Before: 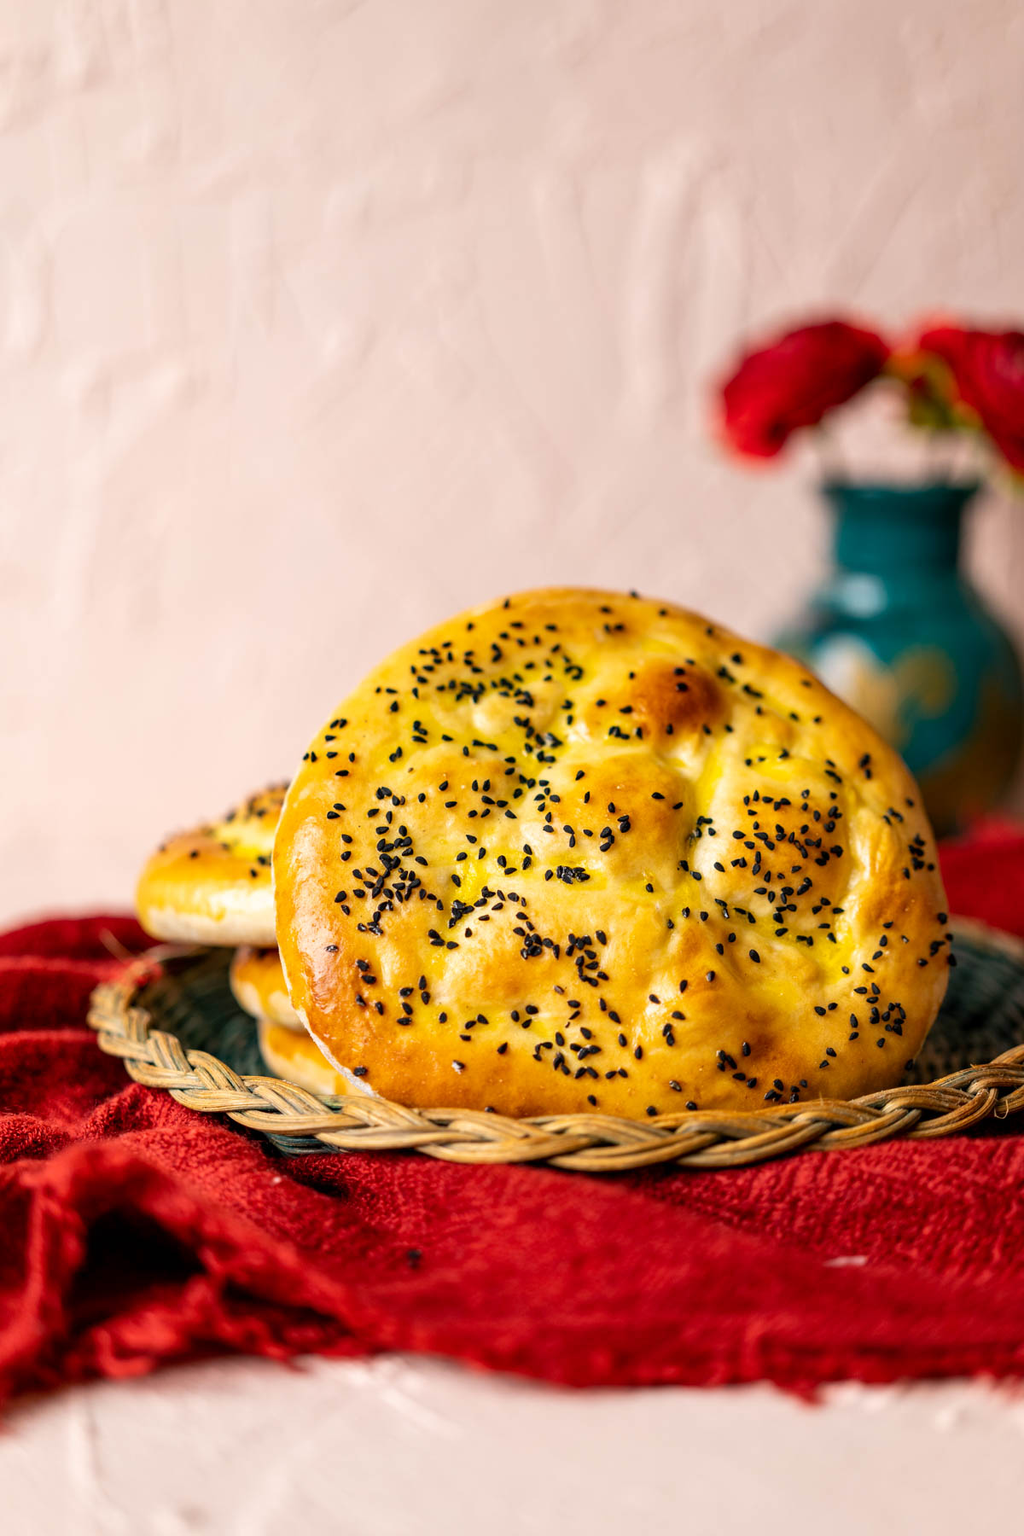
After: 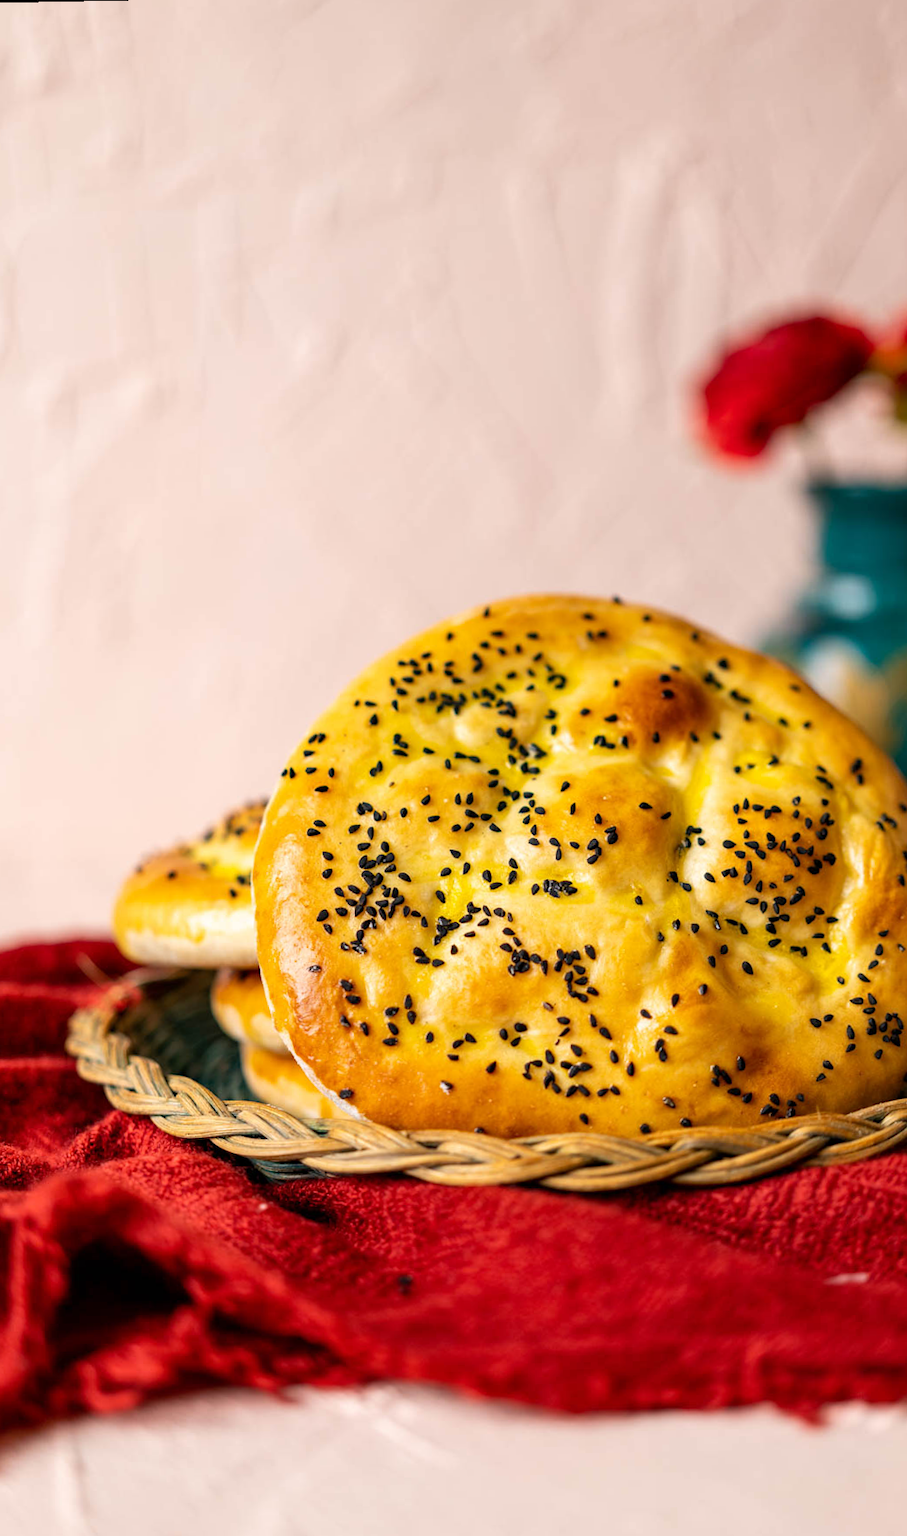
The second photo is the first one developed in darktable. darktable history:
crop and rotate: angle 1.12°, left 4.098%, top 1.032%, right 11.741%, bottom 2.512%
